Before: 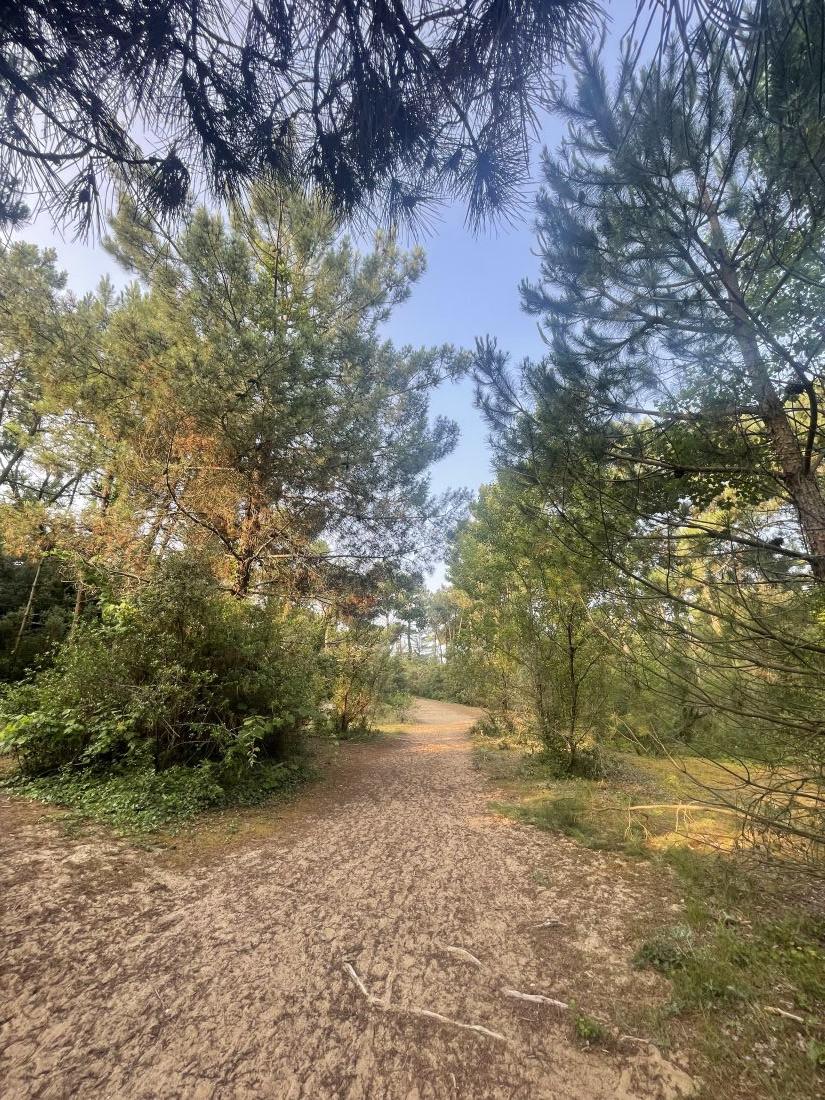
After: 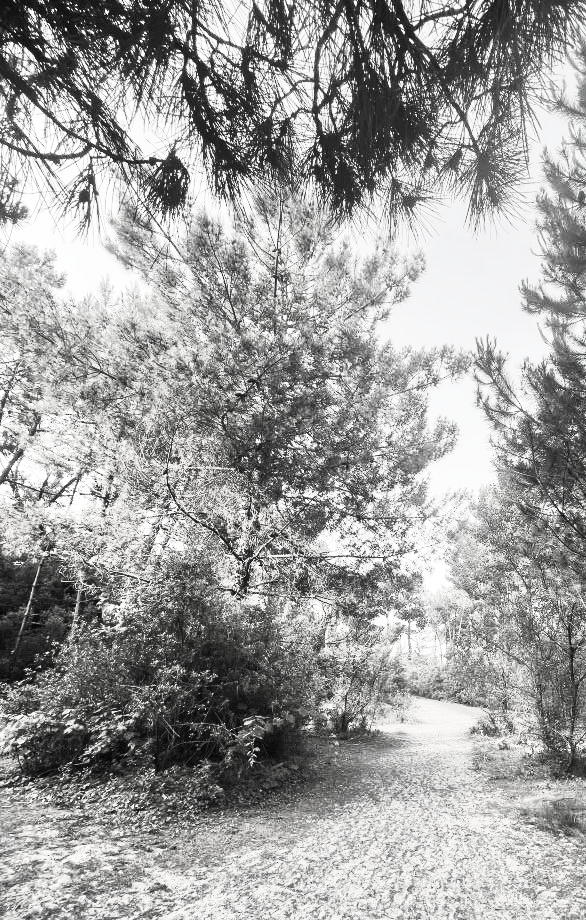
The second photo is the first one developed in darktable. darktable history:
color balance rgb: shadows lift › chroma 0.953%, shadows lift › hue 115.43°, linear chroma grading › shadows -8.119%, linear chroma grading › global chroma 9.874%, perceptual saturation grading › global saturation 19.458%, contrast 4.311%
crop: right 28.949%, bottom 16.336%
contrast brightness saturation: contrast 0.527, brightness 0.458, saturation -0.982
